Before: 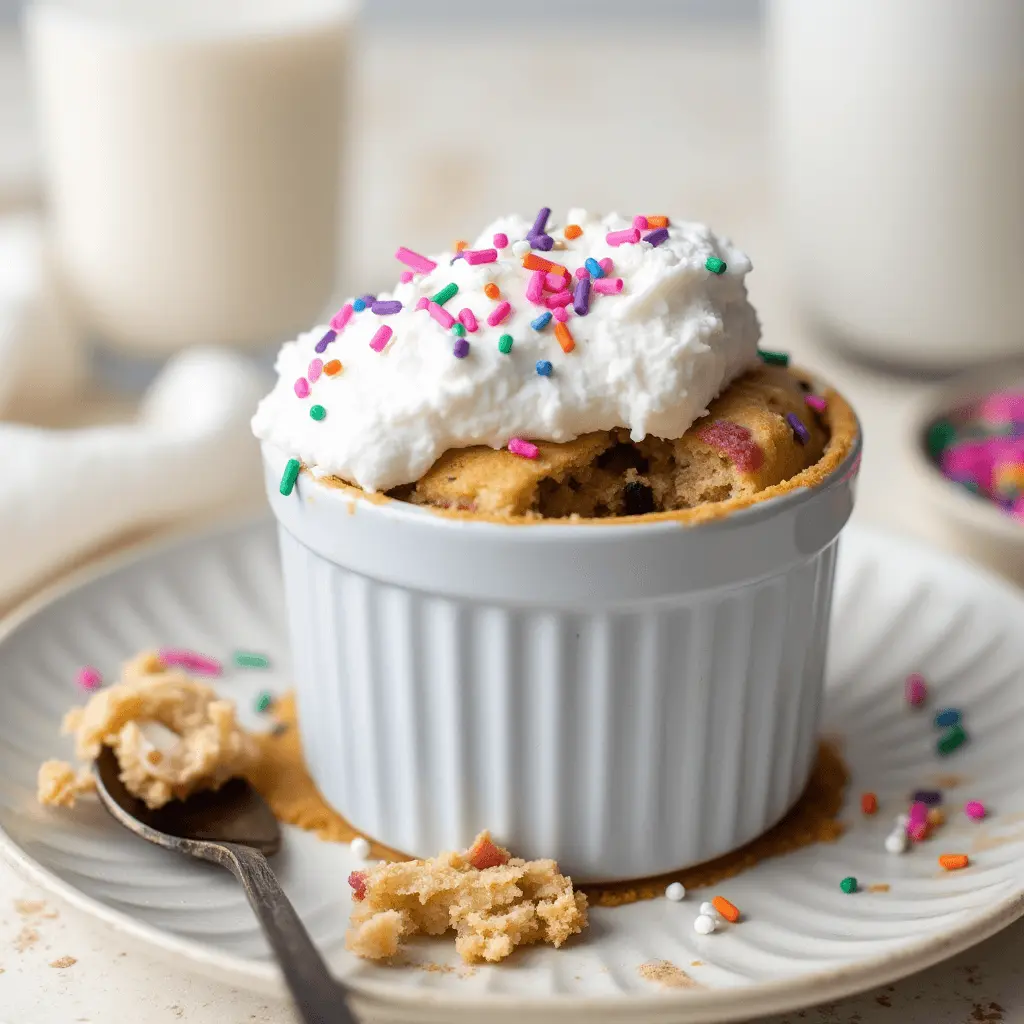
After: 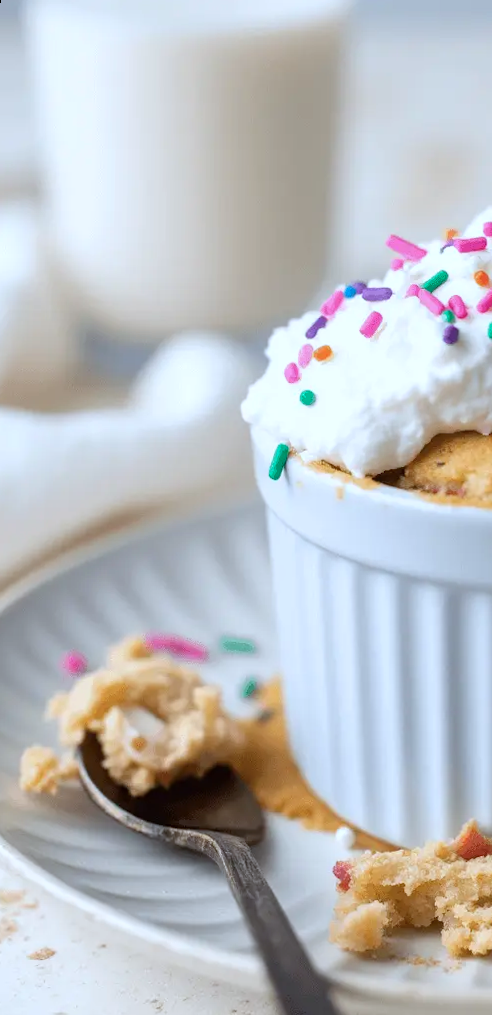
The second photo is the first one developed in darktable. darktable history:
color calibration: x 0.37, y 0.382, temperature 4313.32 K
crop and rotate: left 0%, top 0%, right 50.845%
rotate and perspective: rotation 0.226°, lens shift (vertical) -0.042, crop left 0.023, crop right 0.982, crop top 0.006, crop bottom 0.994
